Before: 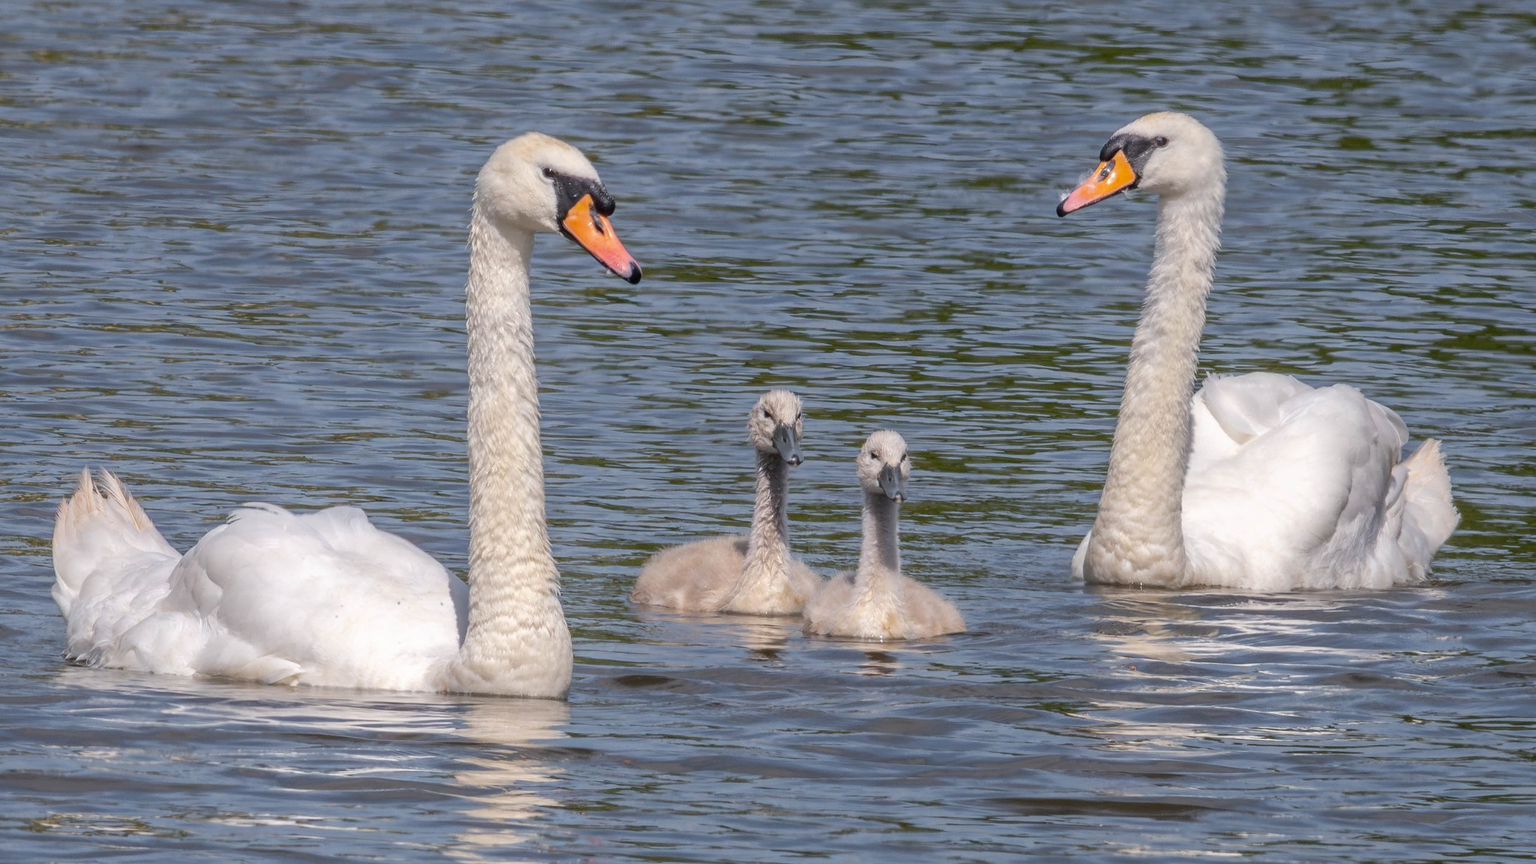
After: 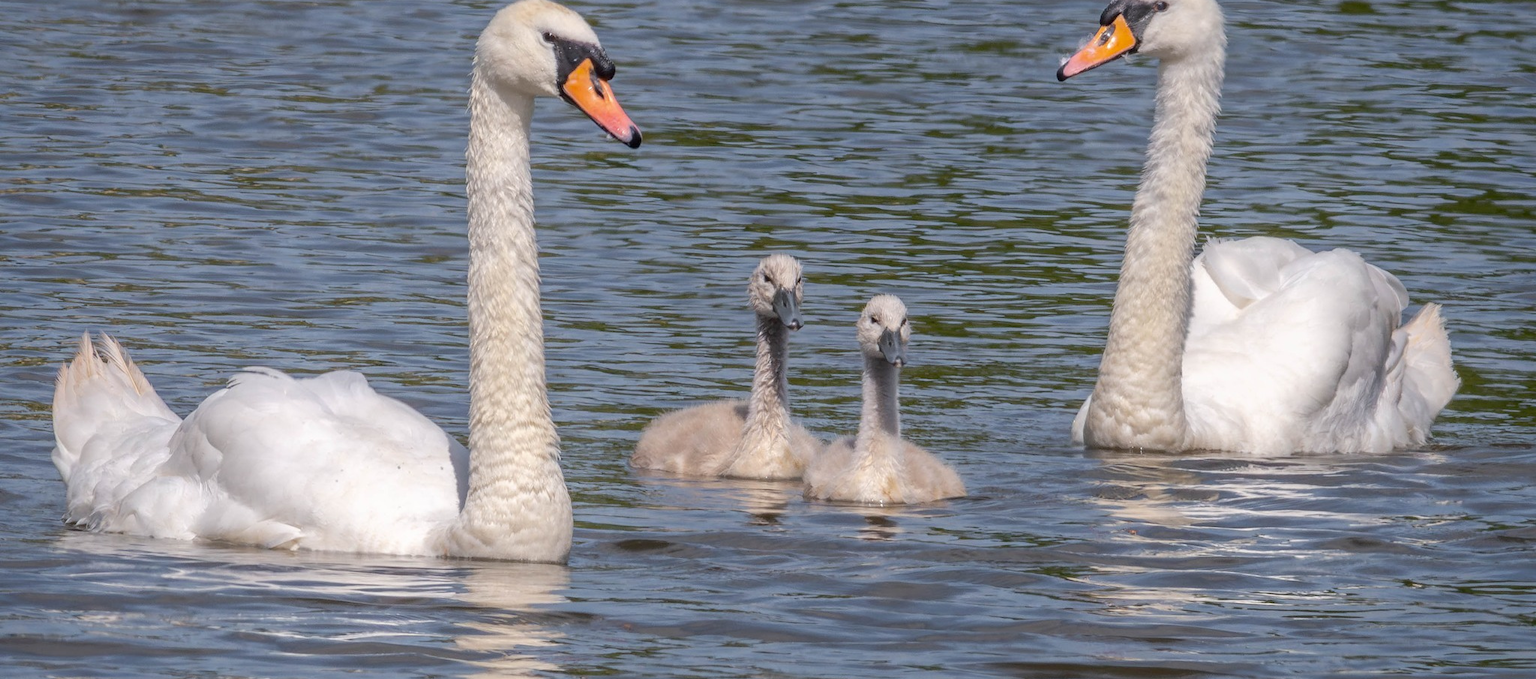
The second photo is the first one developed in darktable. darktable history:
vignetting: brightness -0.233, saturation 0.141
crop and rotate: top 15.774%, bottom 5.506%
white balance: emerald 1
